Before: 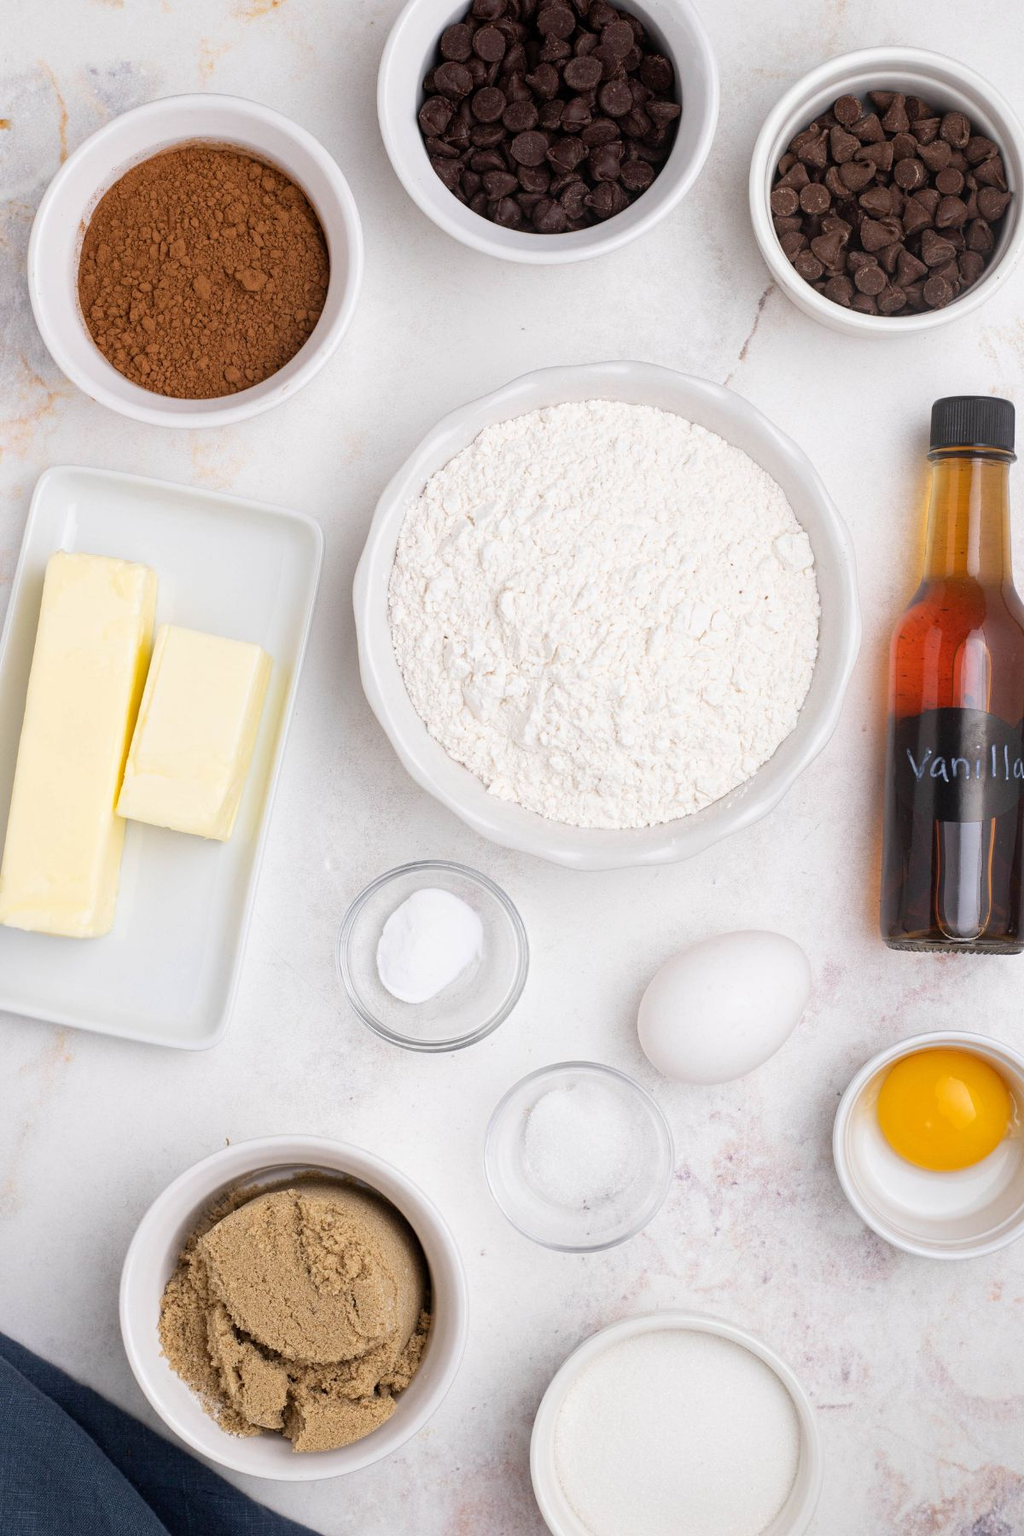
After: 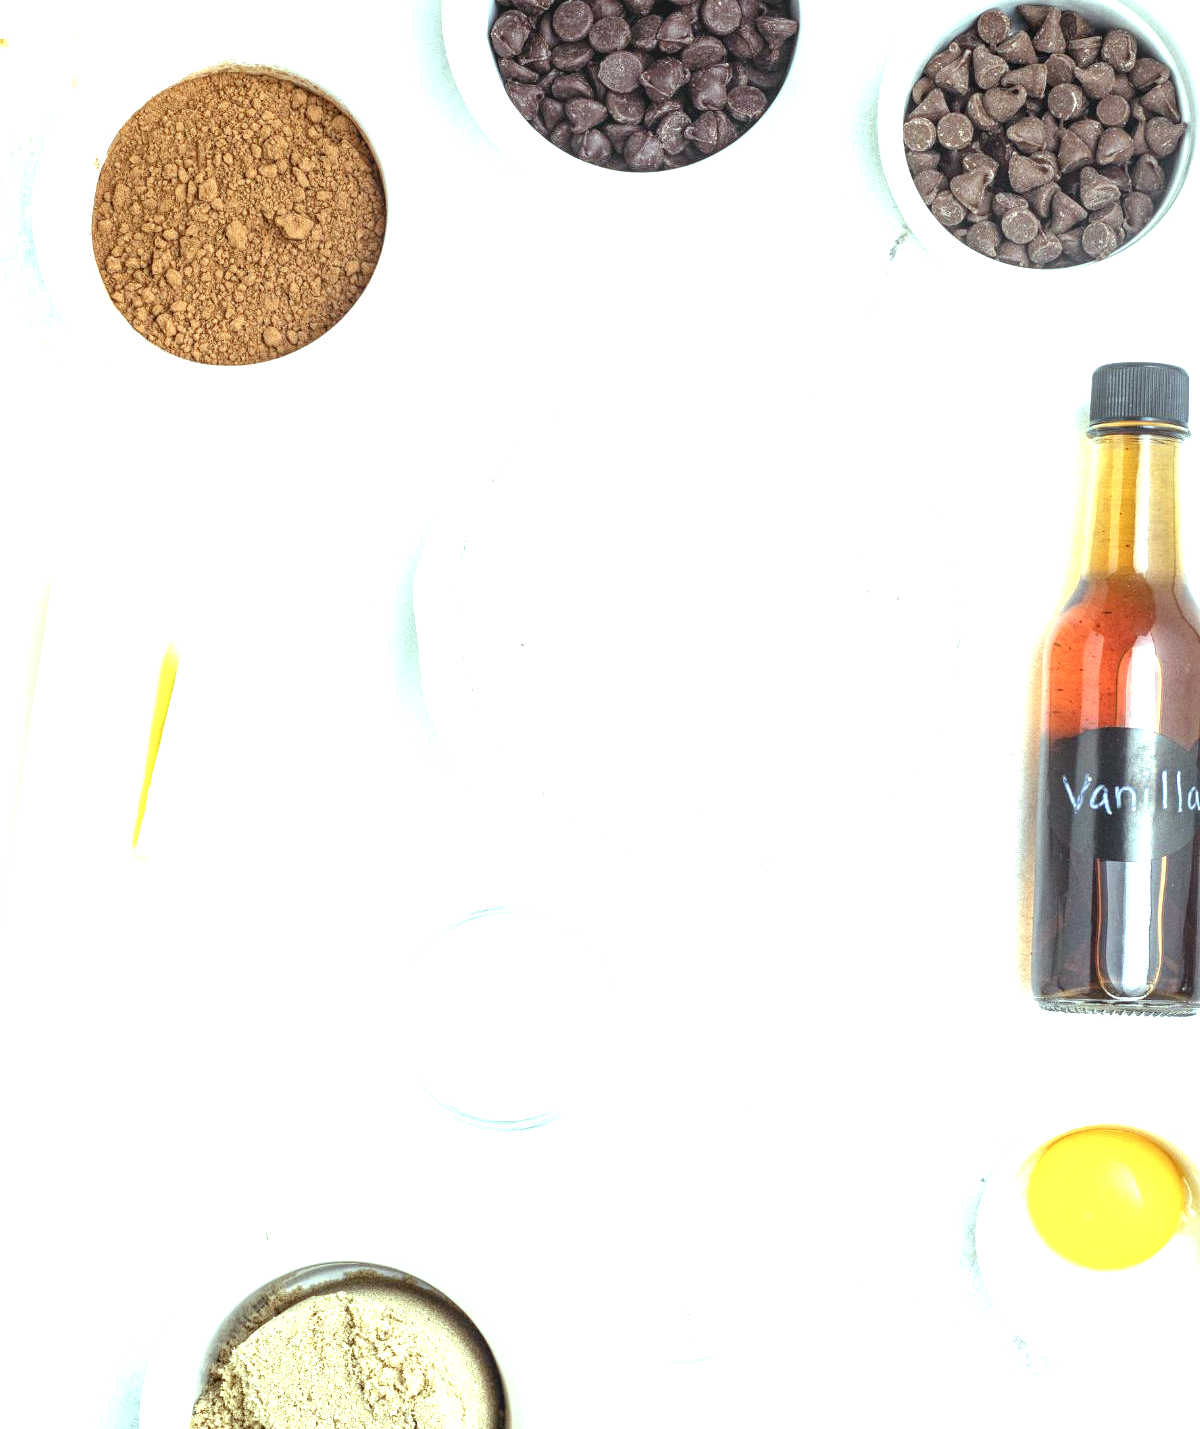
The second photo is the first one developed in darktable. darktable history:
local contrast: highlights 40%, shadows 60%, detail 136%, midtone range 0.514
contrast brightness saturation: saturation -0.1
exposure: black level correction 0, exposure 1.5 EV, compensate exposure bias true, compensate highlight preservation false
color balance: mode lift, gamma, gain (sRGB), lift [0.997, 0.979, 1.021, 1.011], gamma [1, 1.084, 0.916, 0.998], gain [1, 0.87, 1.13, 1.101], contrast 4.55%, contrast fulcrum 38.24%, output saturation 104.09%
crop and rotate: top 5.667%, bottom 14.937%
